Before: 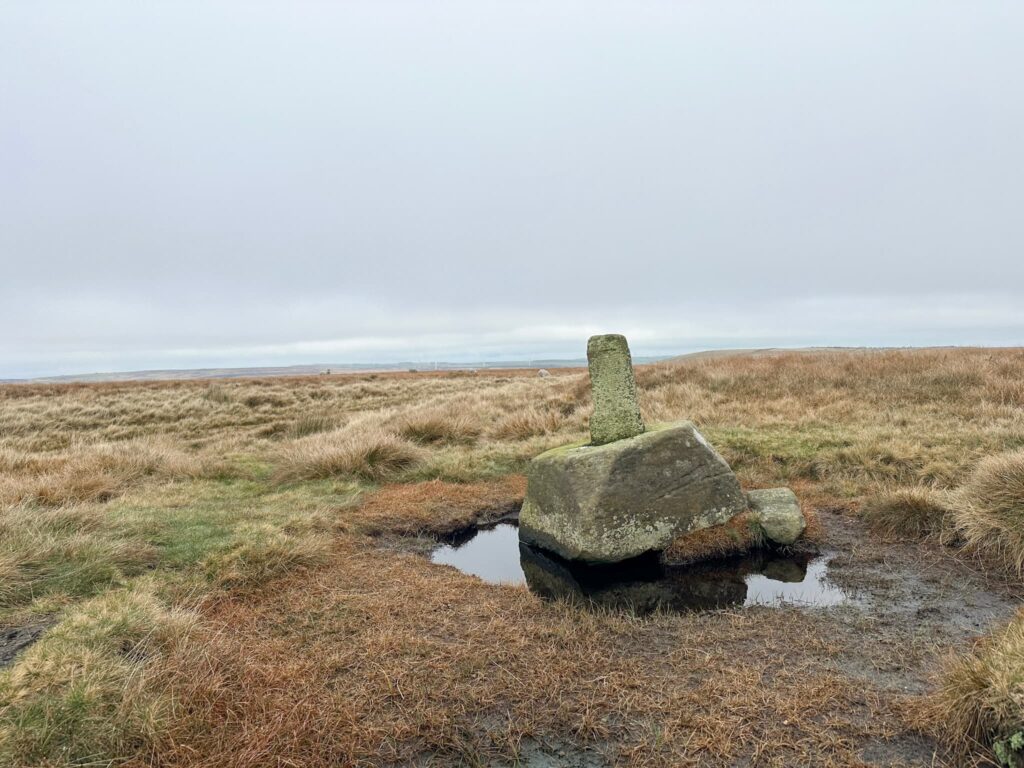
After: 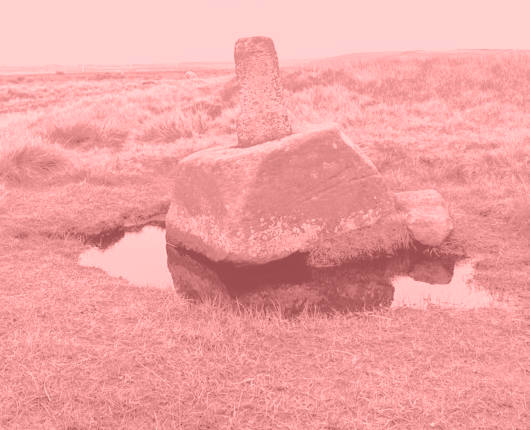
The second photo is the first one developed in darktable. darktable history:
crop: left 34.479%, top 38.822%, right 13.718%, bottom 5.172%
tone curve: curves: ch0 [(0, 0.009) (0.105, 0.08) (0.195, 0.18) (0.283, 0.316) (0.384, 0.434) (0.485, 0.531) (0.638, 0.69) (0.81, 0.872) (1, 0.977)]; ch1 [(0, 0) (0.161, 0.092) (0.35, 0.33) (0.379, 0.401) (0.456, 0.469) (0.498, 0.502) (0.52, 0.536) (0.586, 0.617) (0.635, 0.655) (1, 1)]; ch2 [(0, 0) (0.371, 0.362) (0.437, 0.437) (0.483, 0.484) (0.53, 0.515) (0.56, 0.571) (0.622, 0.606) (1, 1)], color space Lab, independent channels, preserve colors none
exposure: black level correction 0, exposure 0.95 EV, compensate exposure bias true, compensate highlight preservation false
shadows and highlights: shadows 40, highlights -60
colorize: saturation 51%, source mix 50.67%, lightness 50.67%
color correction: highlights a* 5.3, highlights b* 24.26, shadows a* -15.58, shadows b* 4.02
